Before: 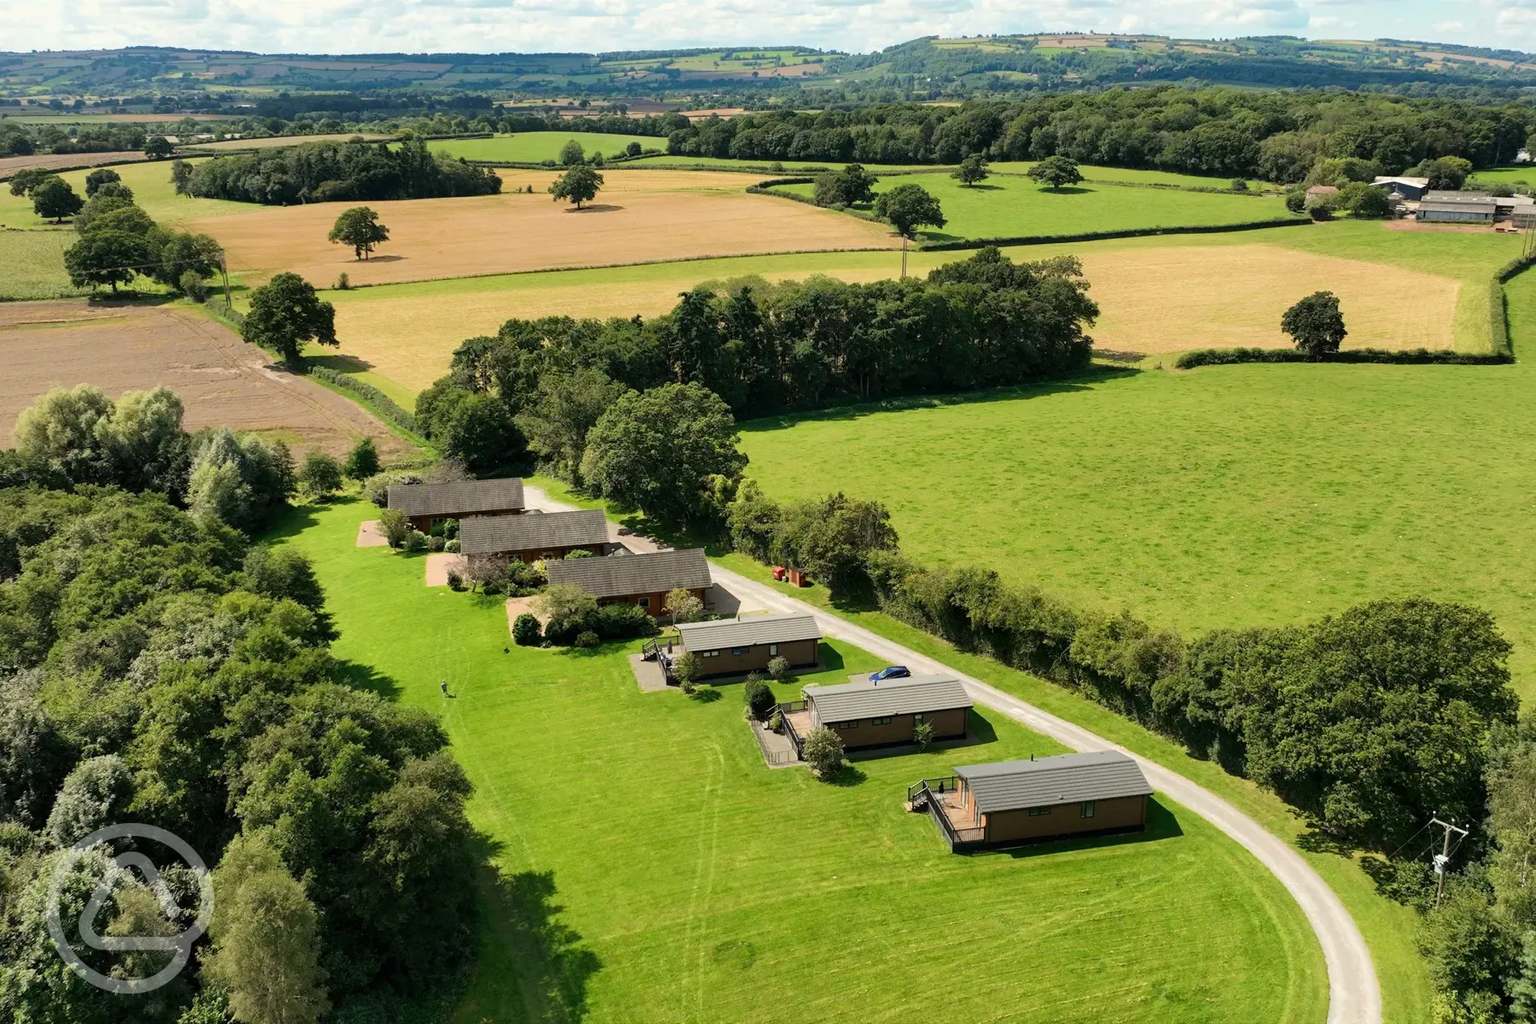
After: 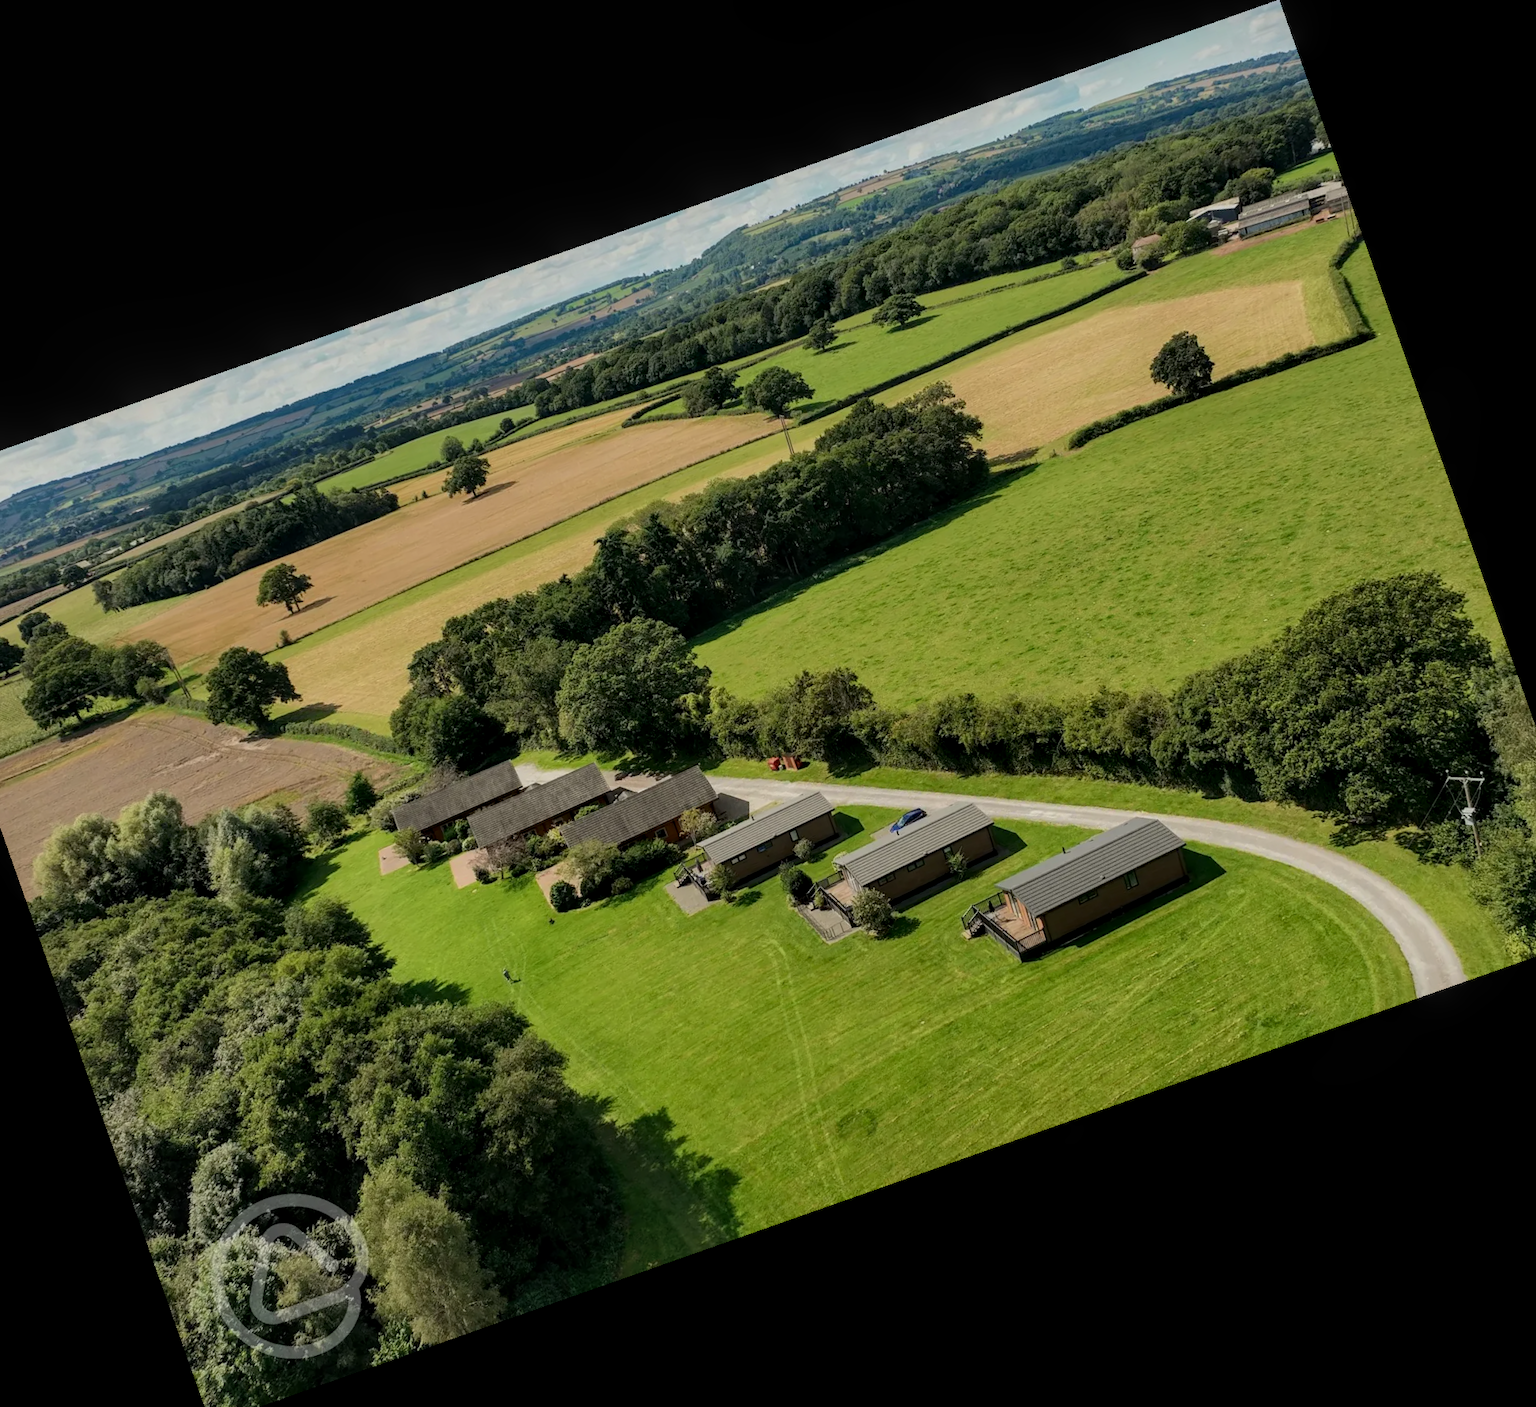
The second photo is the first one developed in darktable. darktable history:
crop and rotate: angle 19.43°, left 6.812%, right 4.125%, bottom 1.087%
exposure: exposure -0.582 EV, compensate highlight preservation false
local contrast: on, module defaults
